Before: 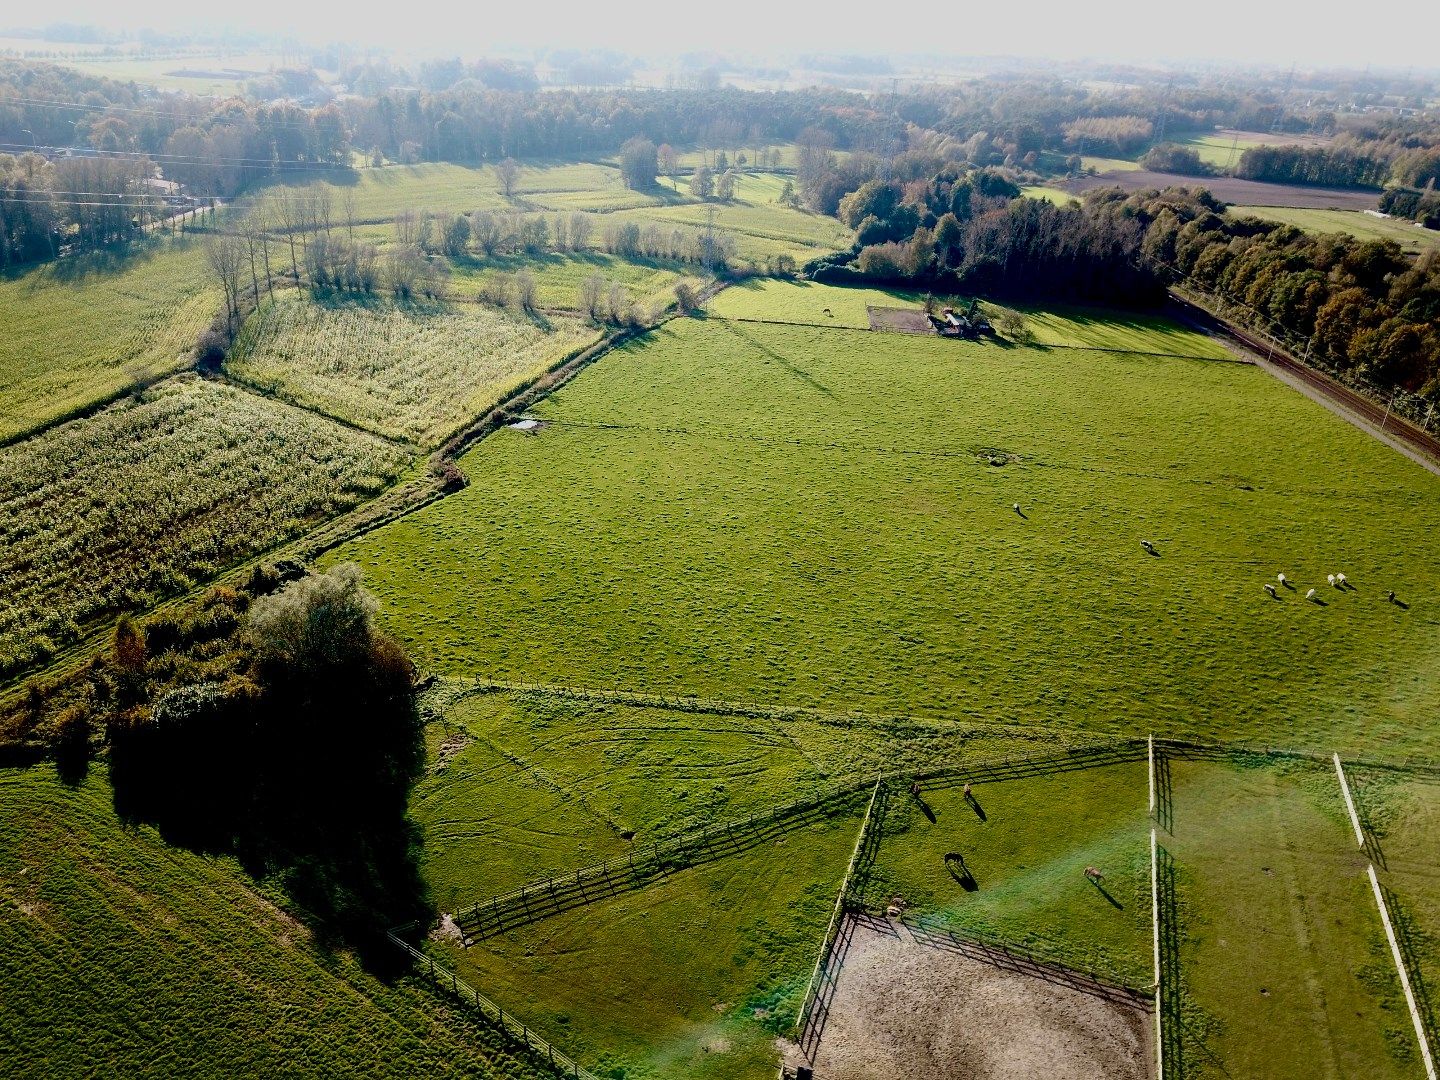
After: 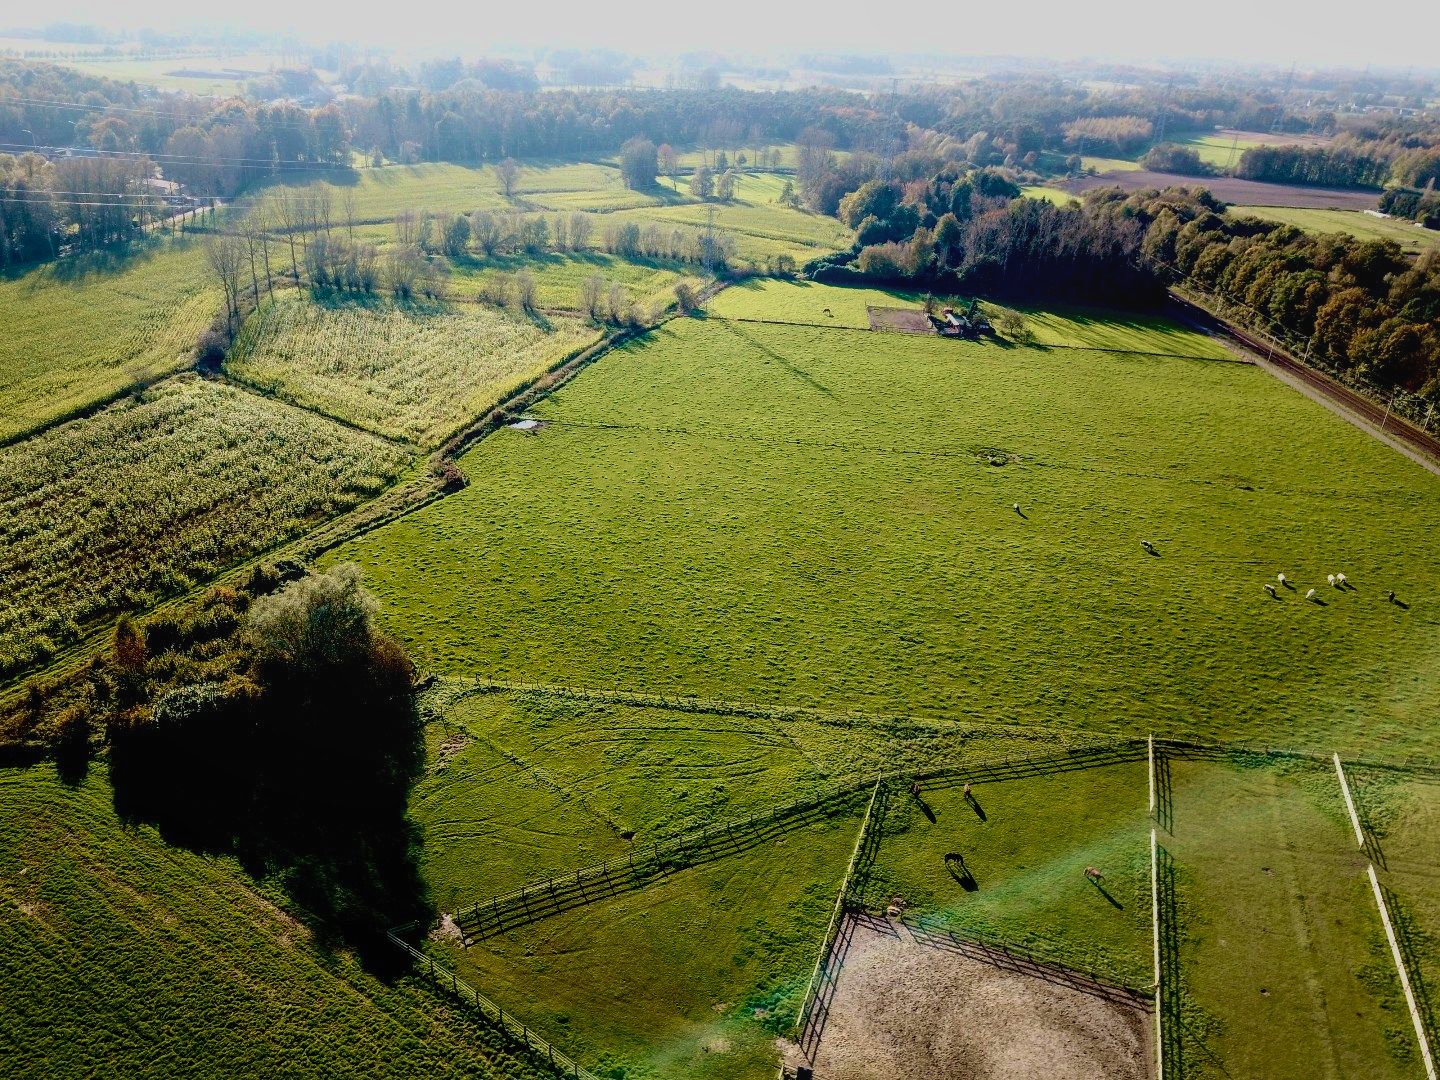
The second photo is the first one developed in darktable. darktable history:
velvia: on, module defaults
local contrast: detail 109%
